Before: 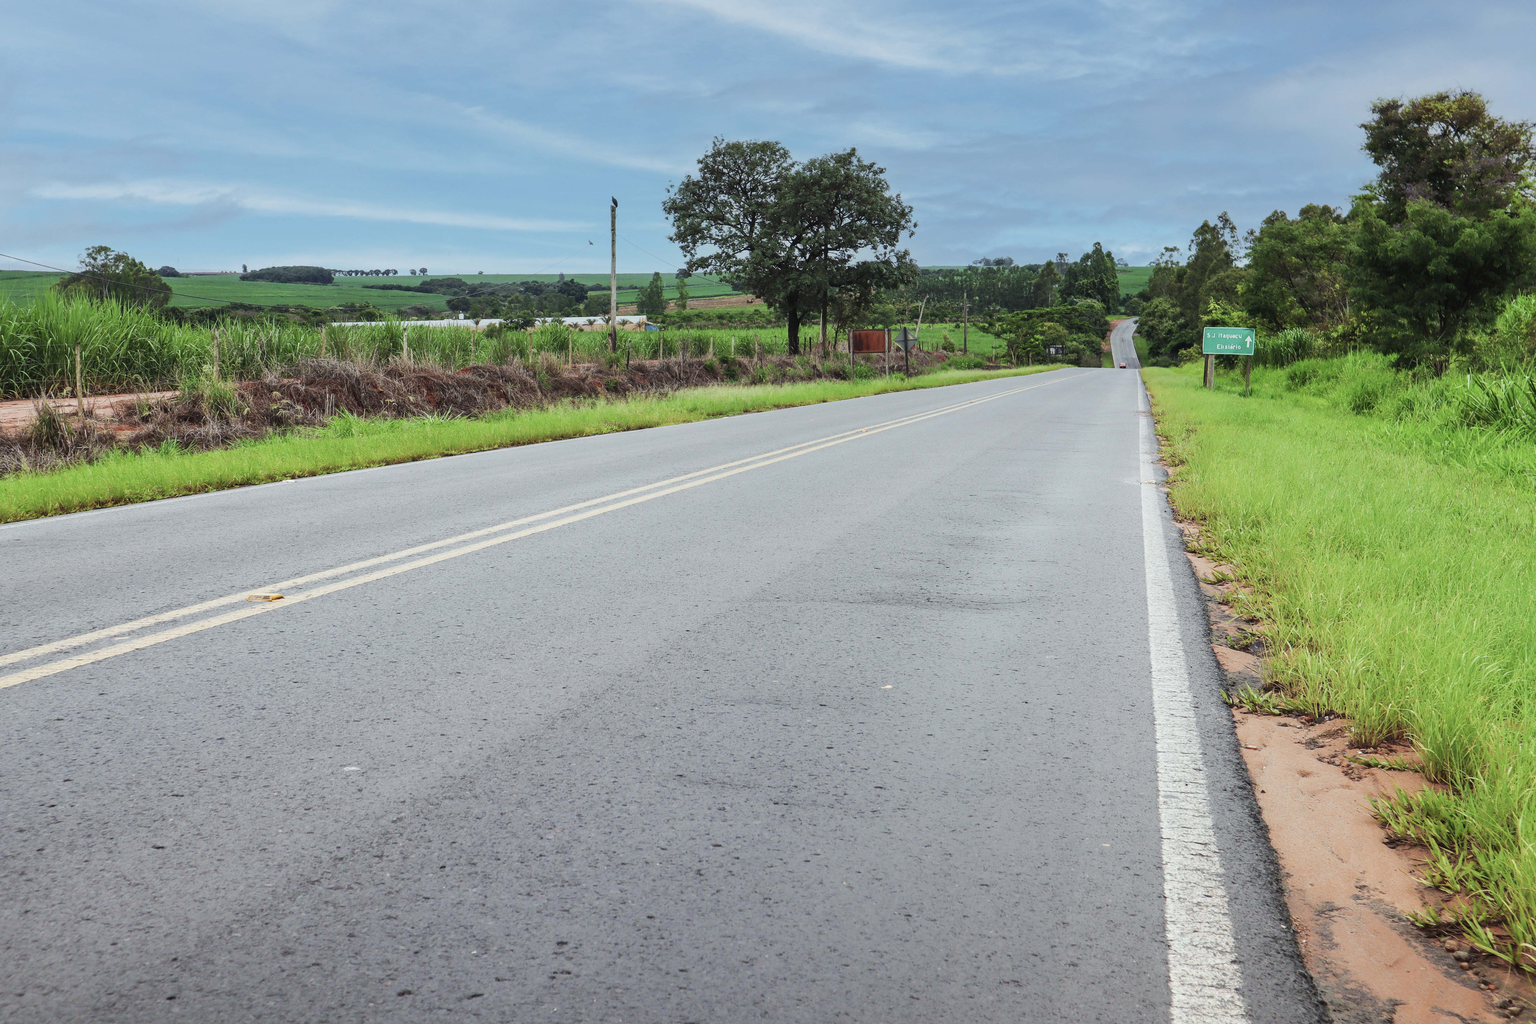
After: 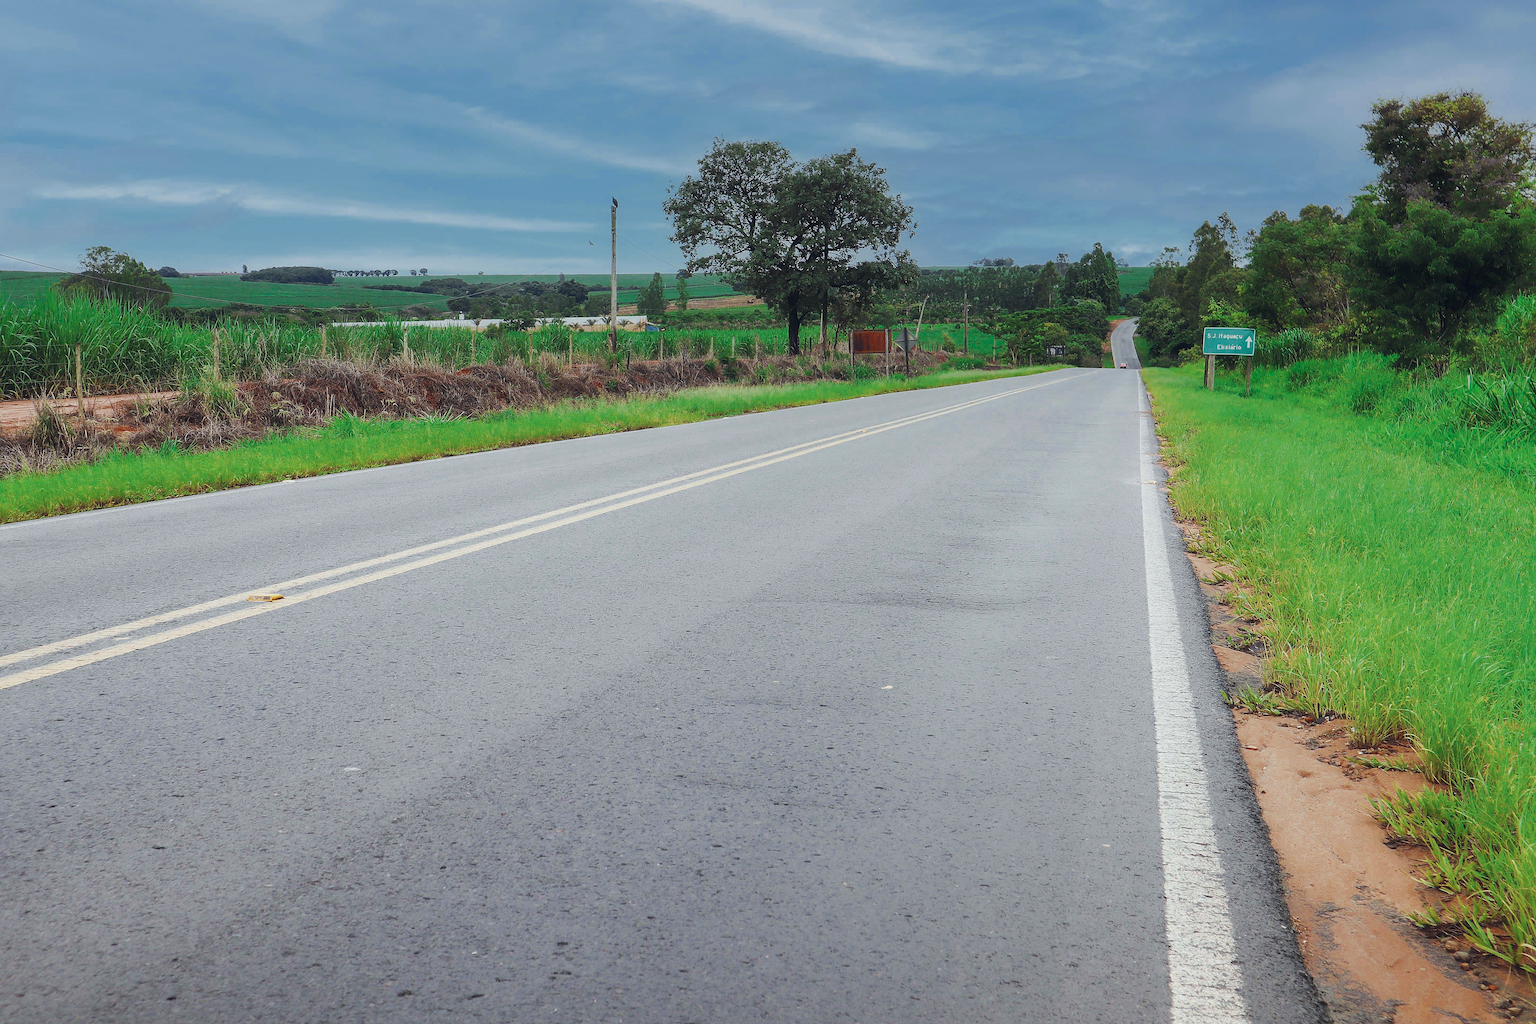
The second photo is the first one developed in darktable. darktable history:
color zones: curves: ch0 [(0, 0.5) (0.125, 0.4) (0.25, 0.5) (0.375, 0.4) (0.5, 0.4) (0.625, 0.35) (0.75, 0.35) (0.875, 0.5)]; ch1 [(0, 0.35) (0.125, 0.45) (0.25, 0.35) (0.375, 0.35) (0.5, 0.35) (0.625, 0.35) (0.75, 0.45) (0.875, 0.35)]; ch2 [(0, 0.6) (0.125, 0.5) (0.25, 0.5) (0.375, 0.6) (0.5, 0.6) (0.625, 0.5) (0.75, 0.5) (0.875, 0.5)]
sharpen: radius 1.37, amount 1.234, threshold 0.757
color balance rgb: global offset › chroma 0.052%, global offset › hue 253.63°, linear chroma grading › global chroma 14.86%, perceptual saturation grading › global saturation 30.151%
contrast equalizer: y [[0.5, 0.488, 0.462, 0.461, 0.491, 0.5], [0.5 ×6], [0.5 ×6], [0 ×6], [0 ×6]]
